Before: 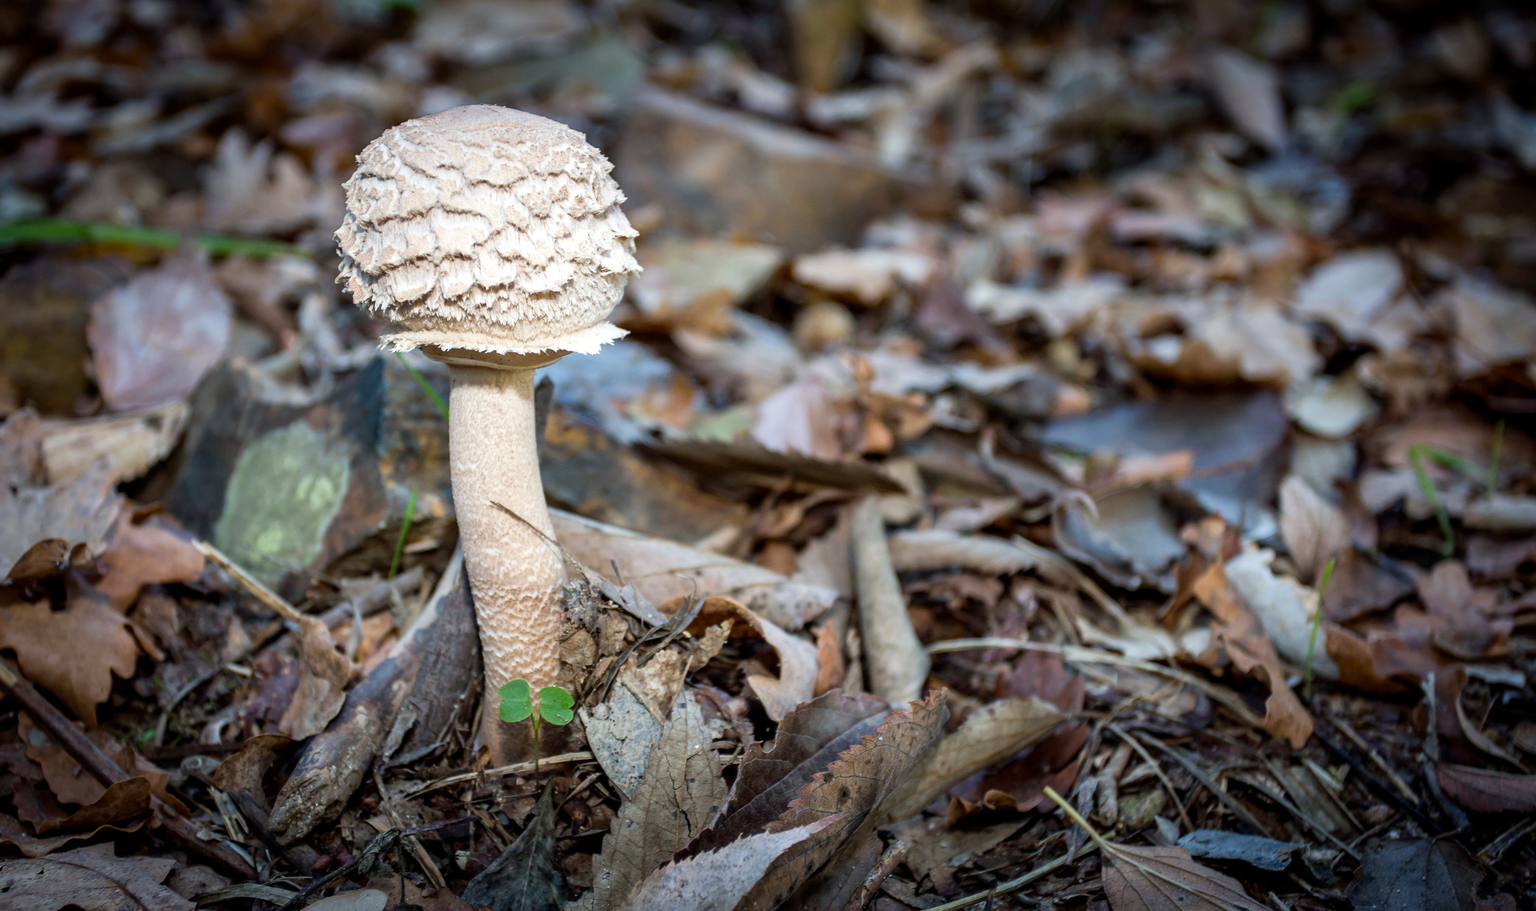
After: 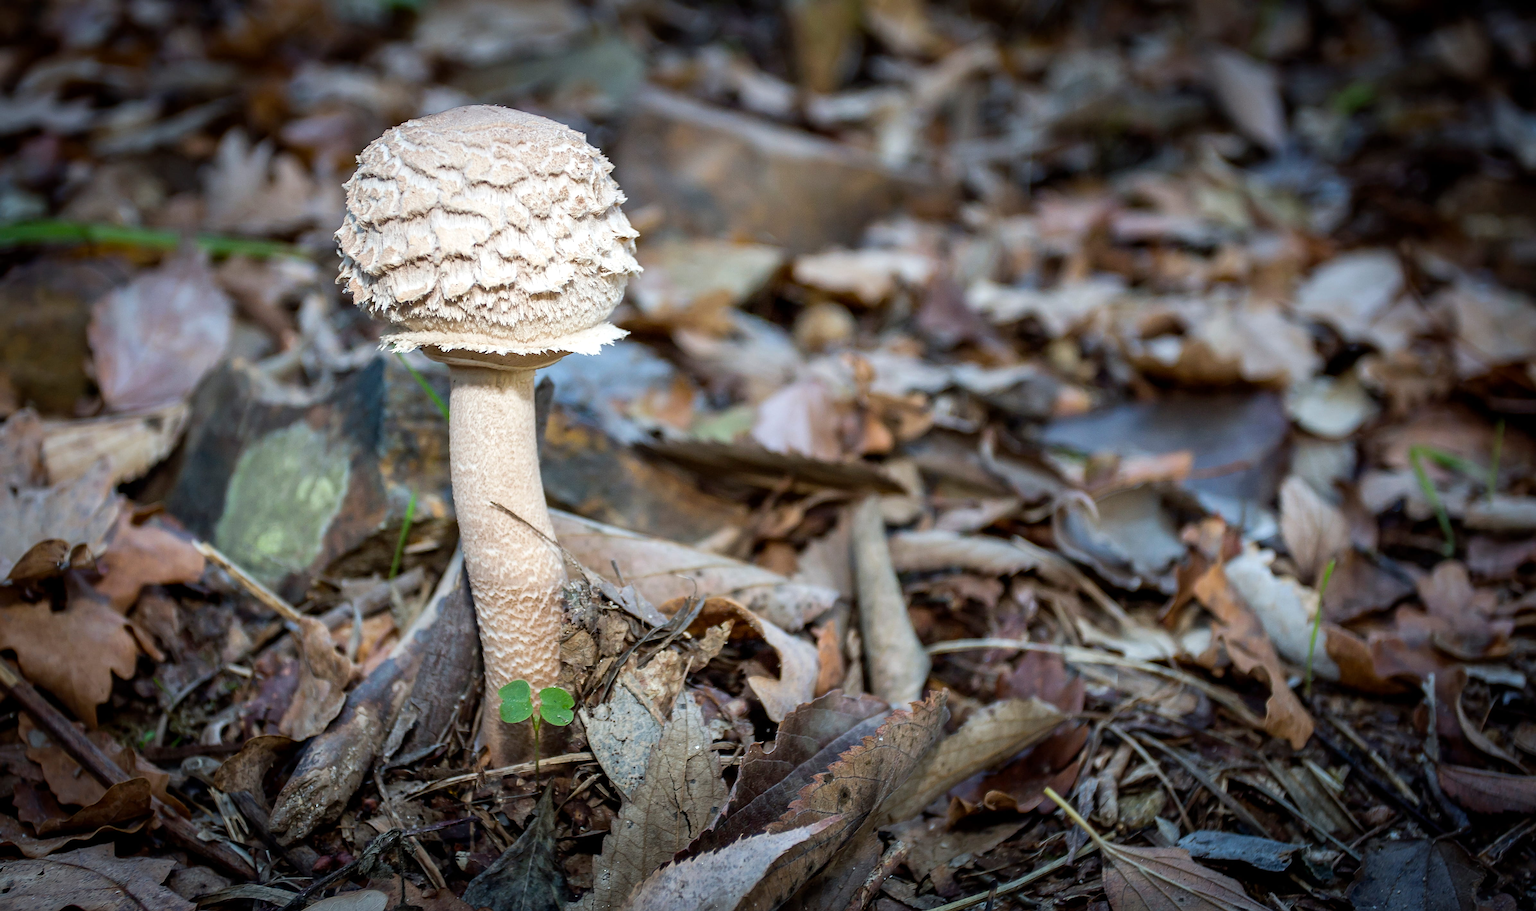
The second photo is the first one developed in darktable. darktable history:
sharpen: on, module defaults
tone equalizer: edges refinement/feathering 500, mask exposure compensation -1.25 EV, preserve details no
